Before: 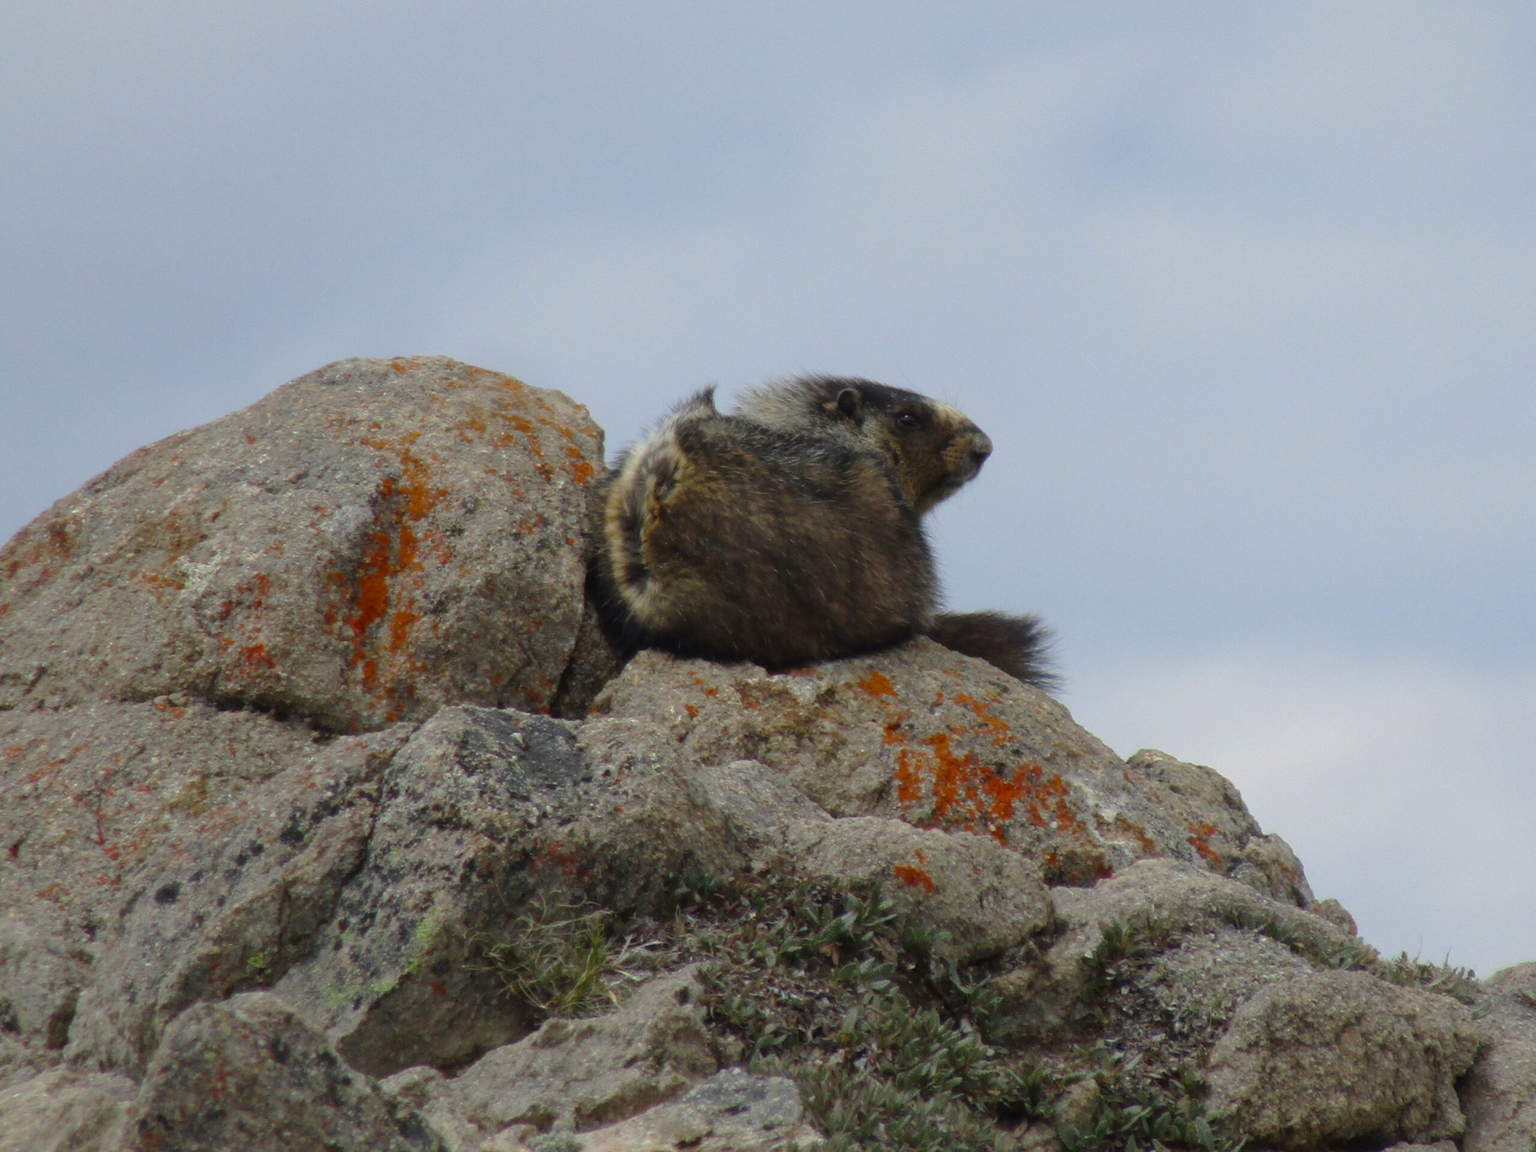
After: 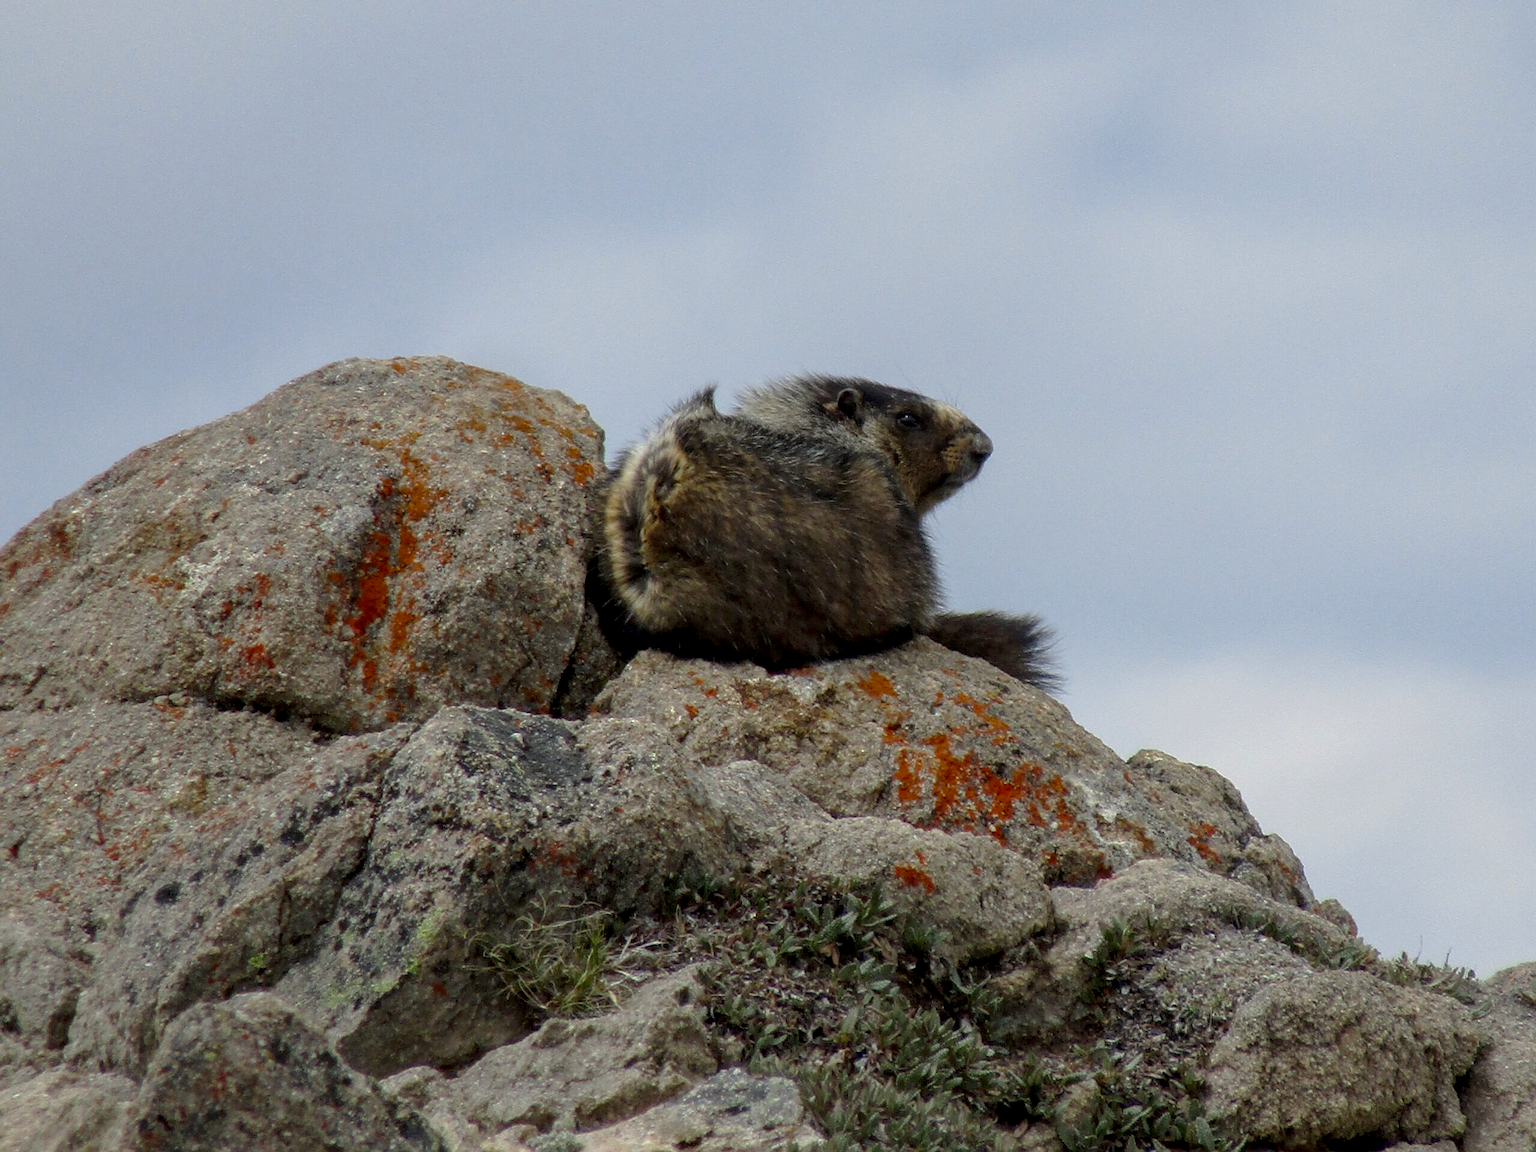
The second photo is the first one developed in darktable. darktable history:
exposure: black level correction 0.005, exposure 0.001 EV, compensate highlight preservation false
local contrast: detail 130%
sharpen: on, module defaults
